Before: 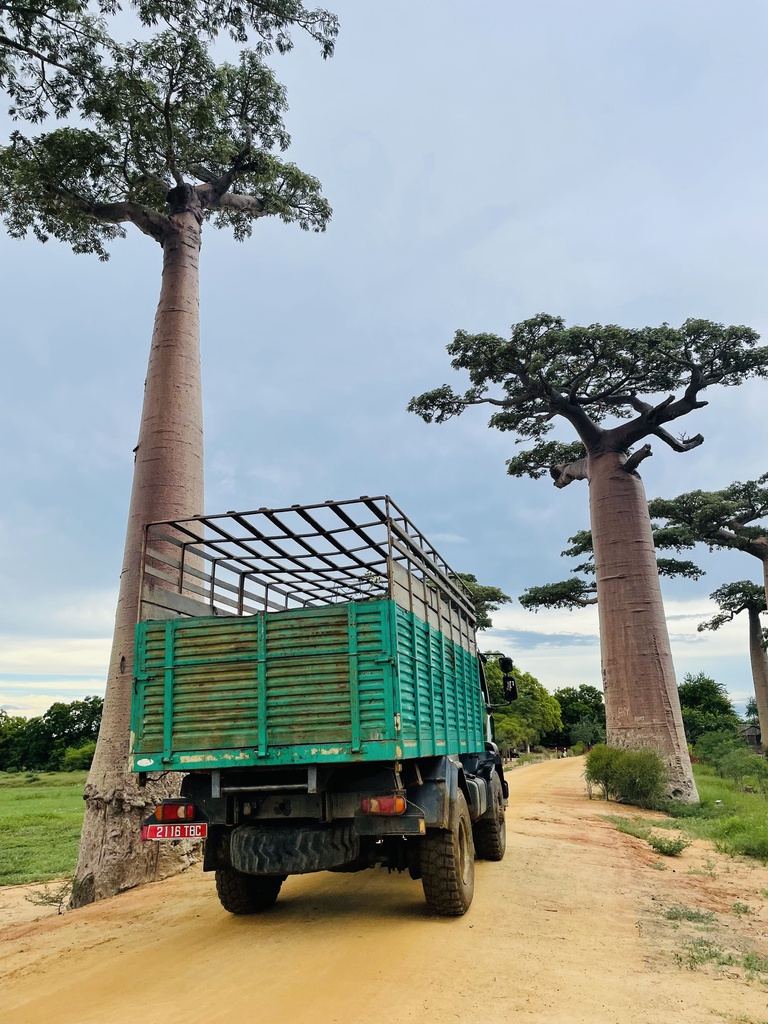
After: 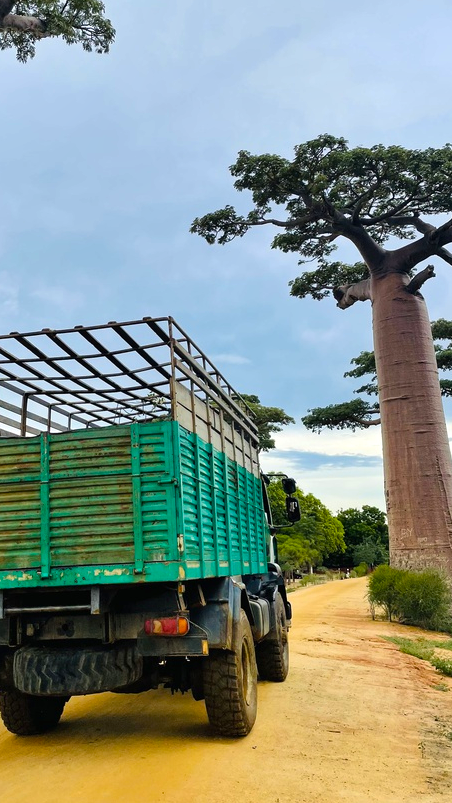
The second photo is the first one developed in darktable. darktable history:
crop and rotate: left 28.262%, top 17.539%, right 12.783%, bottom 4.019%
exposure: compensate highlight preservation false
color balance rgb: perceptual saturation grading › global saturation 19.526%, perceptual brilliance grading › global brilliance 4.631%, global vibrance 20%
shadows and highlights: soften with gaussian
